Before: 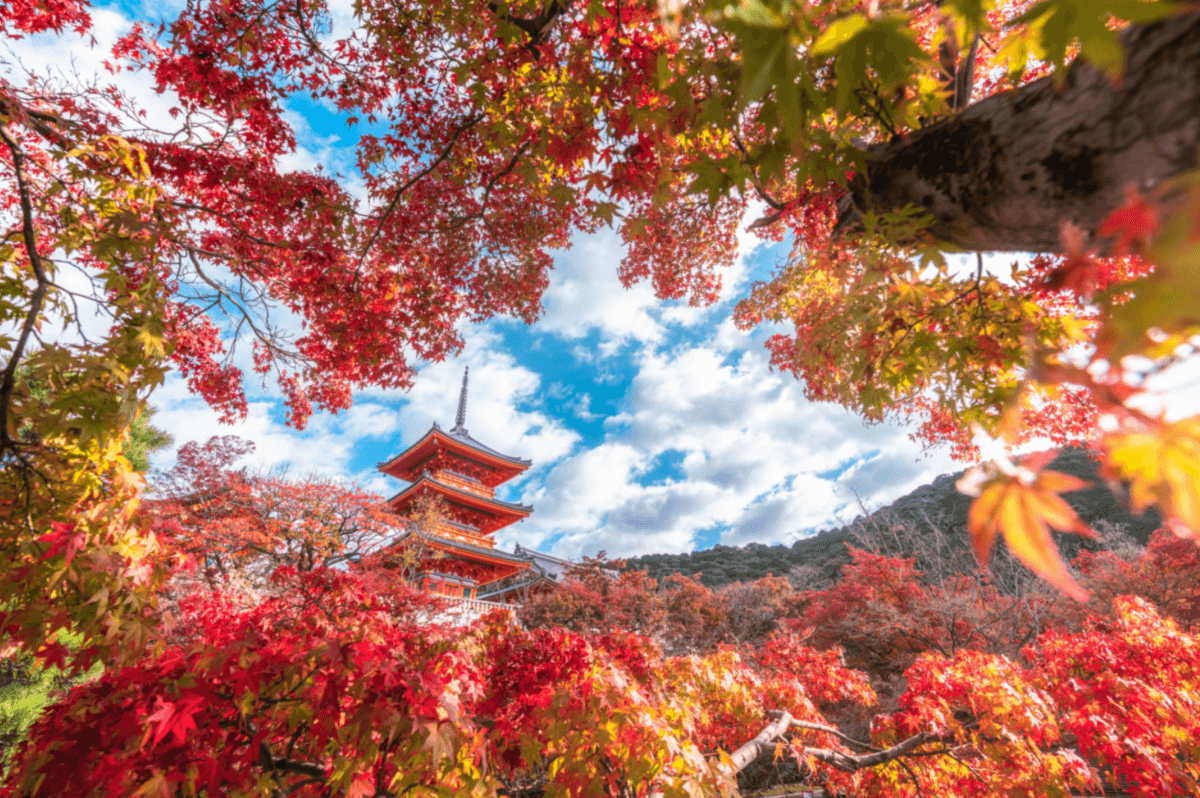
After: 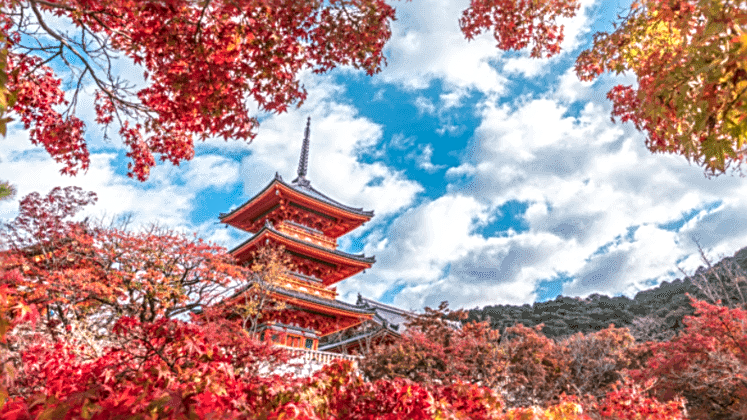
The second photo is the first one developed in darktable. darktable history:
local contrast: on, module defaults
crop: left 13.243%, top 31.229%, right 24.46%, bottom 16.083%
sharpen: radius 2.617, amount 0.695
